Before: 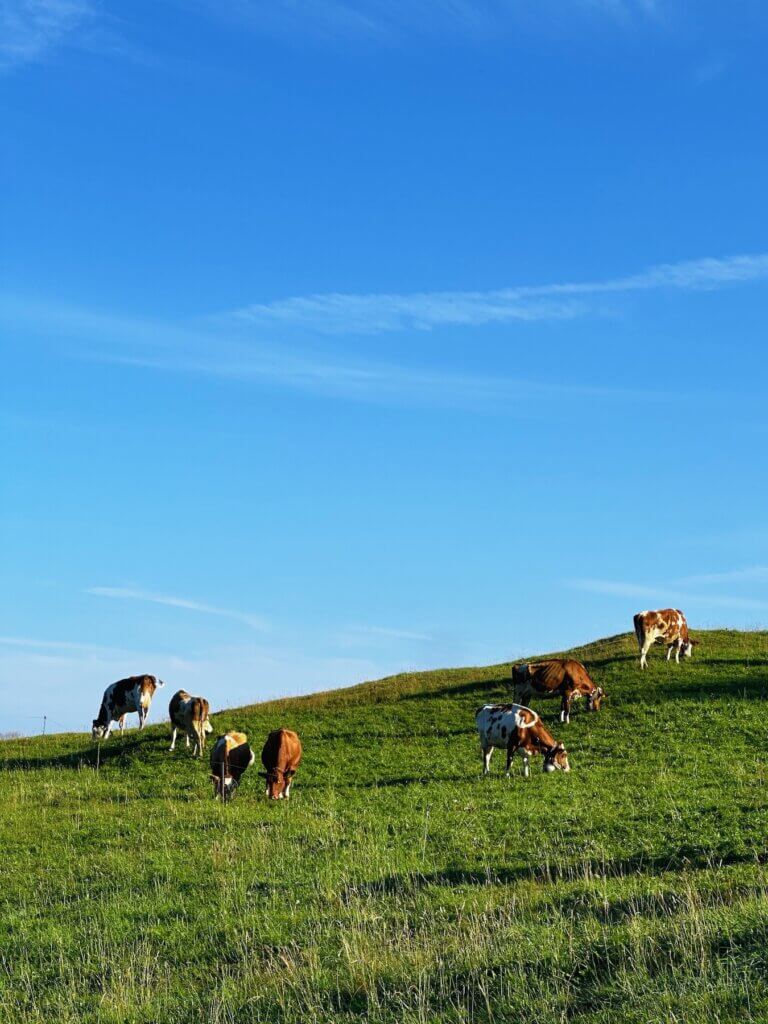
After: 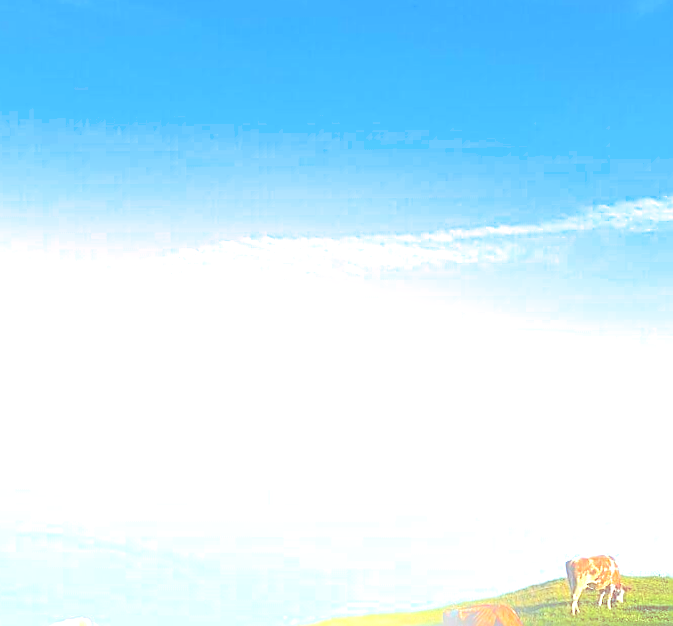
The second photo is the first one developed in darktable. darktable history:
exposure: black level correction 0, exposure 1.1 EV, compensate exposure bias true, compensate highlight preservation false
rotate and perspective: lens shift (vertical) 0.048, lens shift (horizontal) -0.024, automatic cropping off
crop and rotate: left 9.345%, top 7.22%, right 4.982%, bottom 32.331%
sharpen: radius 1.4, amount 1.25, threshold 0.7
bloom: size 15%, threshold 97%, strength 7%
split-toning: highlights › hue 187.2°, highlights › saturation 0.83, balance -68.05, compress 56.43%
